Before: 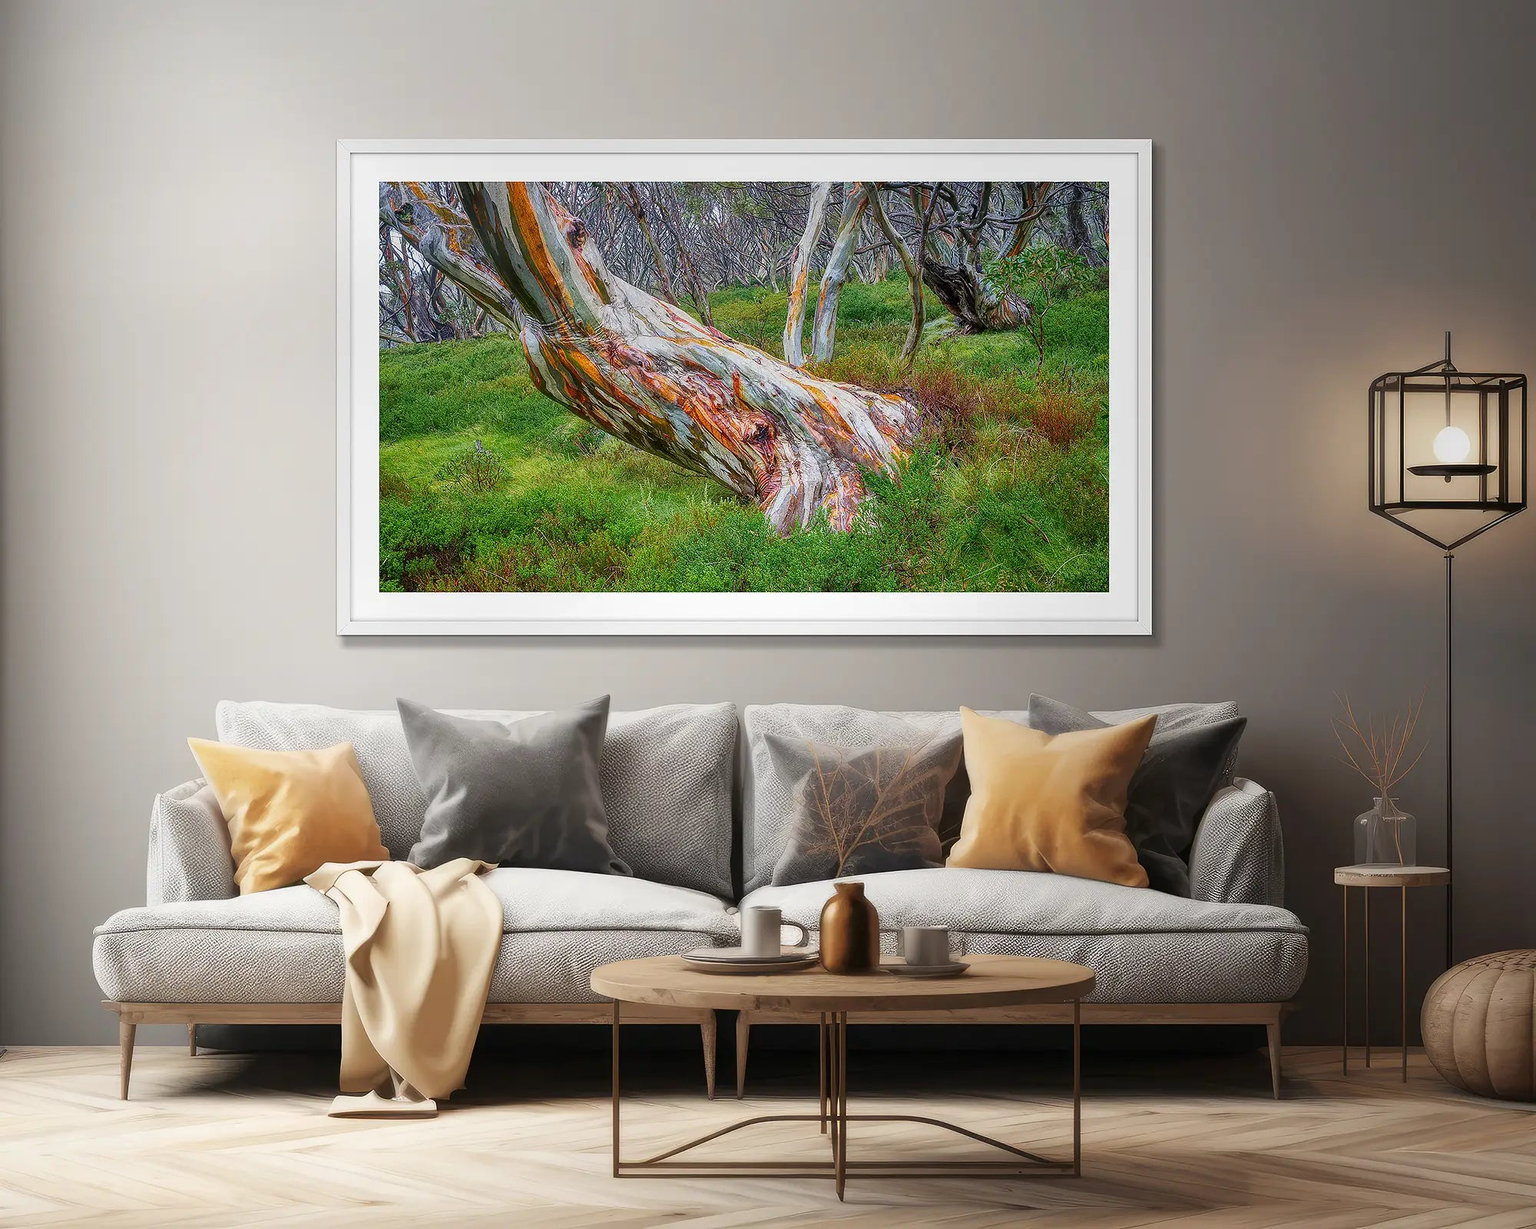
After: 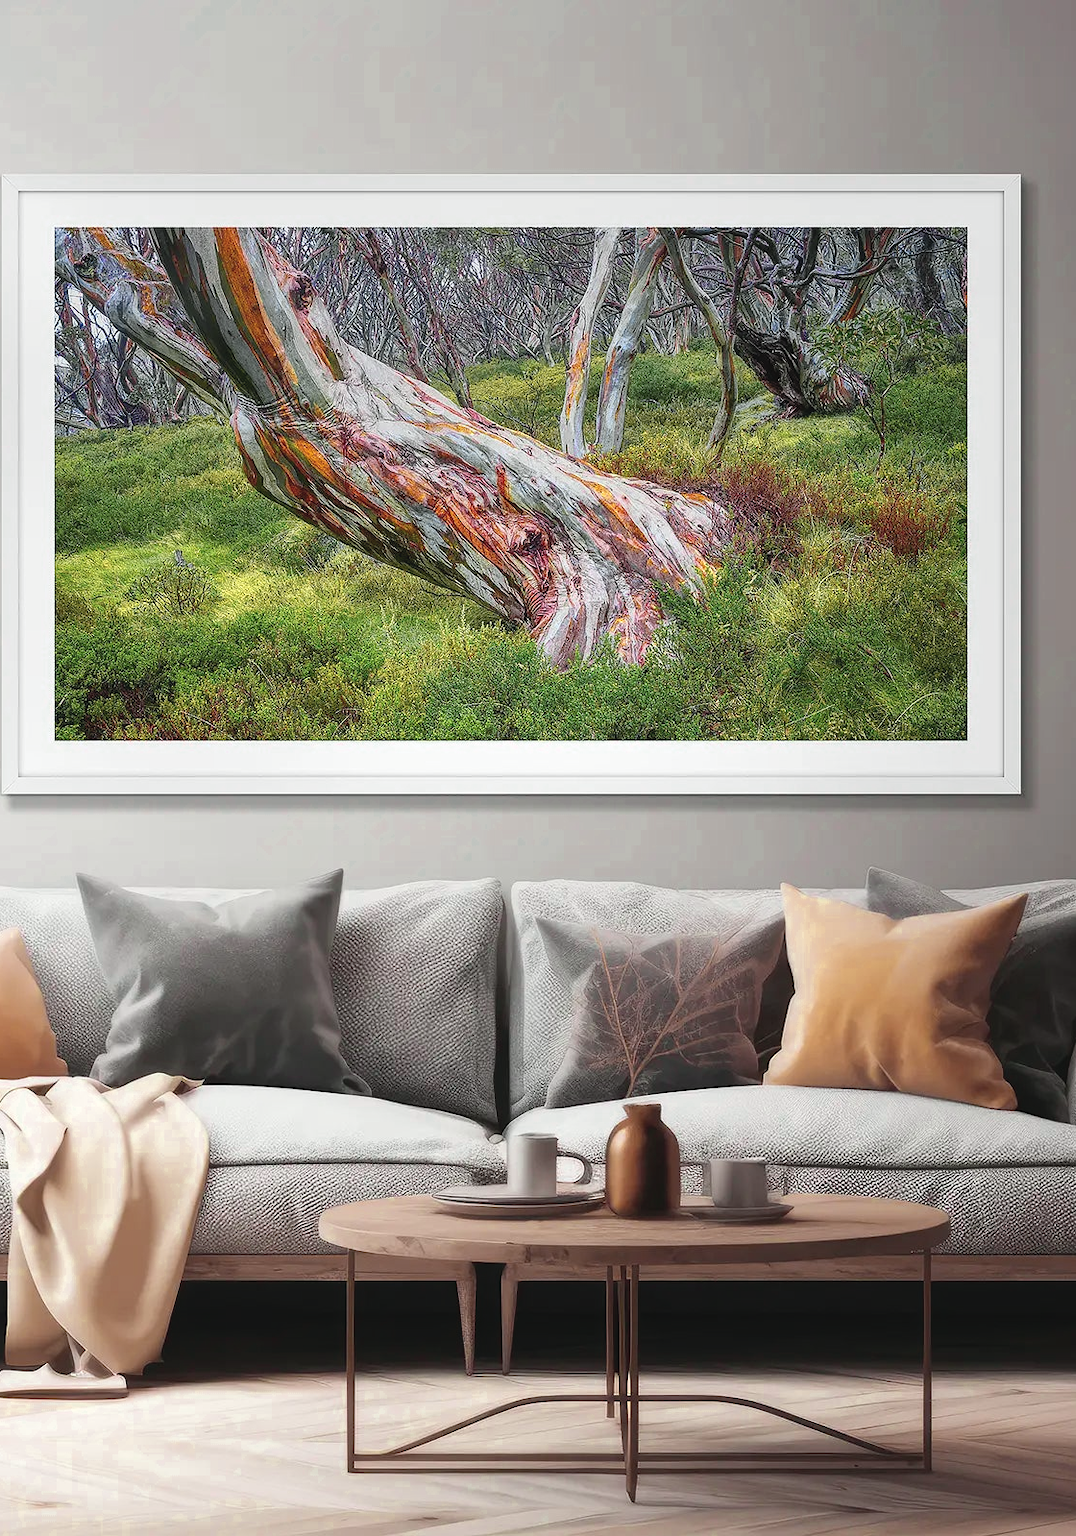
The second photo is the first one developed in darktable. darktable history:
color zones: curves: ch0 [(0, 0.485) (0.178, 0.476) (0.261, 0.623) (0.411, 0.403) (0.708, 0.603) (0.934, 0.412)]; ch1 [(0.003, 0.485) (0.149, 0.496) (0.229, 0.584) (0.326, 0.551) (0.484, 0.262) (0.757, 0.643)]
crop: left 21.851%, right 22.074%, bottom 0.015%
tone curve: curves: ch0 [(0, 0.046) (0.04, 0.074) (0.831, 0.861) (1, 1)]; ch1 [(0, 0) (0.146, 0.159) (0.338, 0.365) (0.417, 0.455) (0.489, 0.486) (0.504, 0.502) (0.529, 0.537) (0.563, 0.567) (1, 1)]; ch2 [(0, 0) (0.307, 0.298) (0.388, 0.375) (0.443, 0.456) (0.485, 0.492) (0.544, 0.525) (1, 1)], color space Lab, independent channels, preserve colors none
